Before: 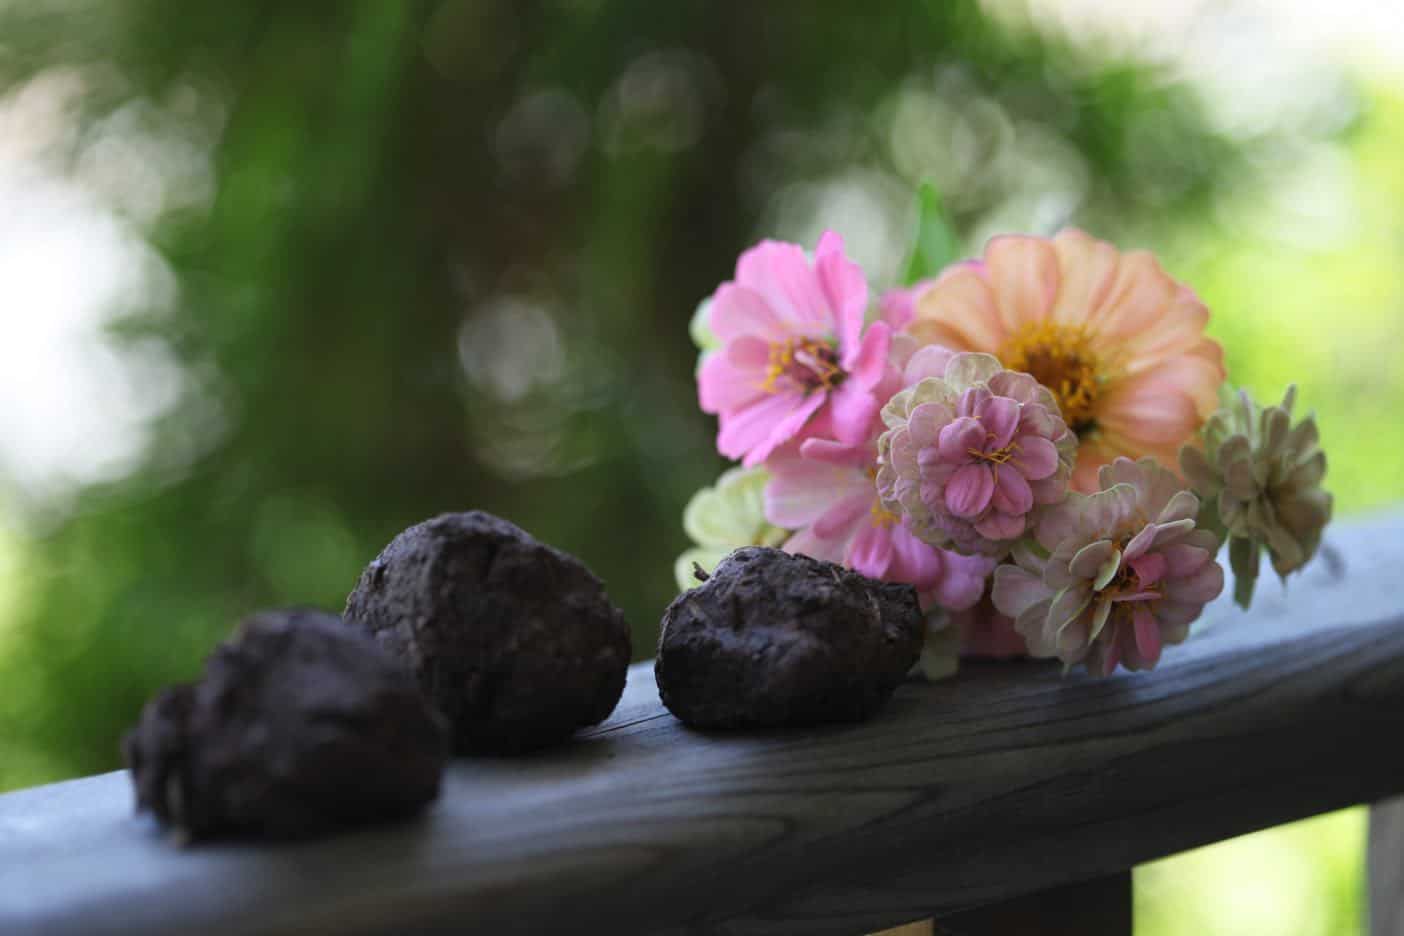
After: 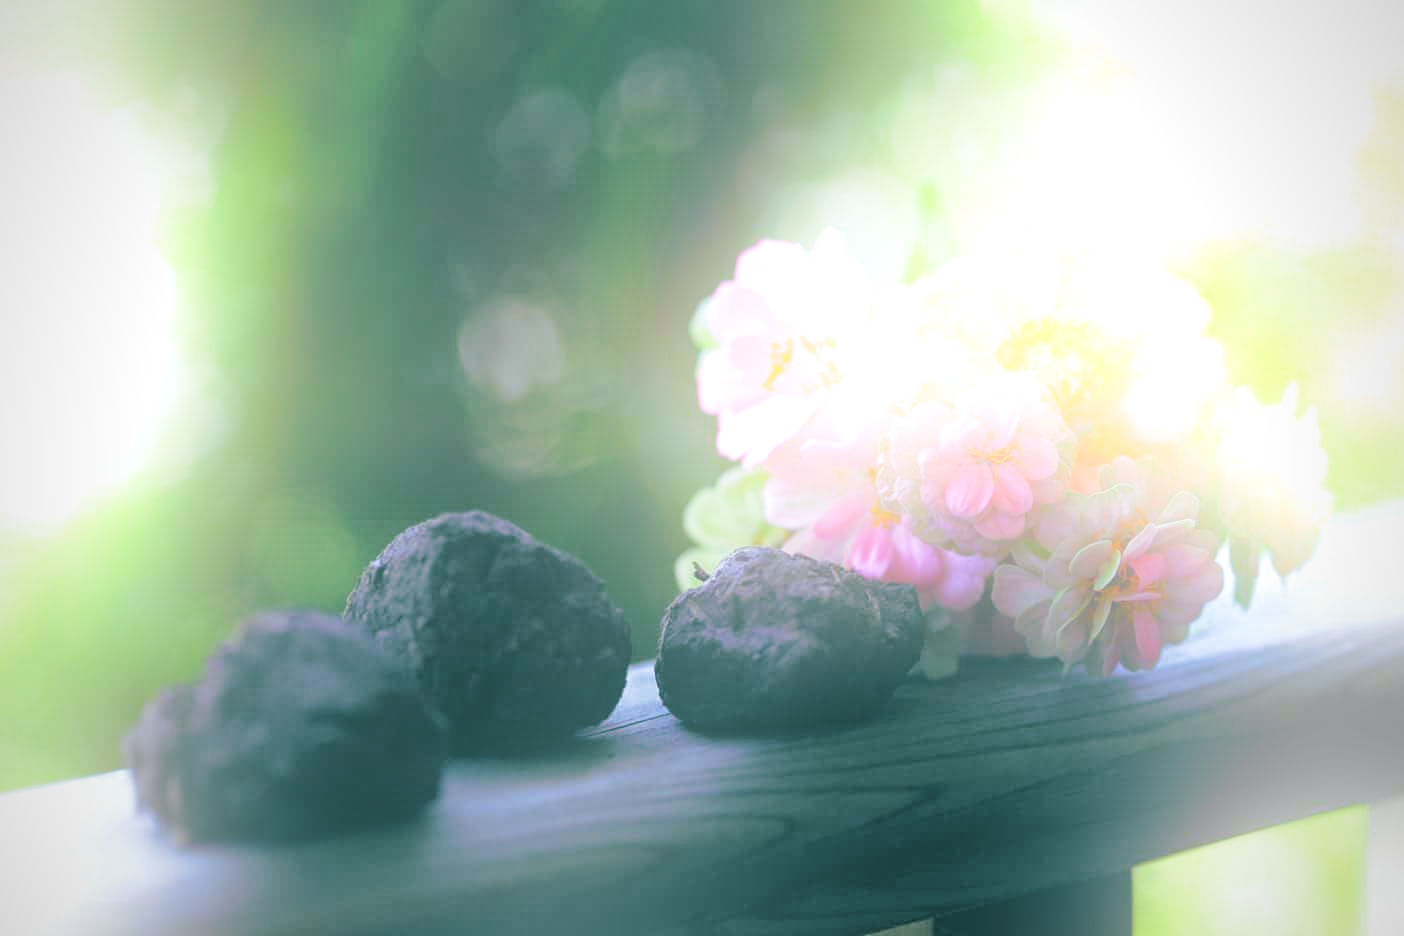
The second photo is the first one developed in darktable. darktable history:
split-toning: shadows › hue 186.43°, highlights › hue 49.29°, compress 30.29%
bloom: size 25%, threshold 5%, strength 90%
sharpen: radius 1.272, amount 0.305, threshold 0
white balance: red 0.925, blue 1.046
vignetting: fall-off radius 60.65%
exposure: black level correction 0.005, exposure 0.001 EV, compensate highlight preservation false
